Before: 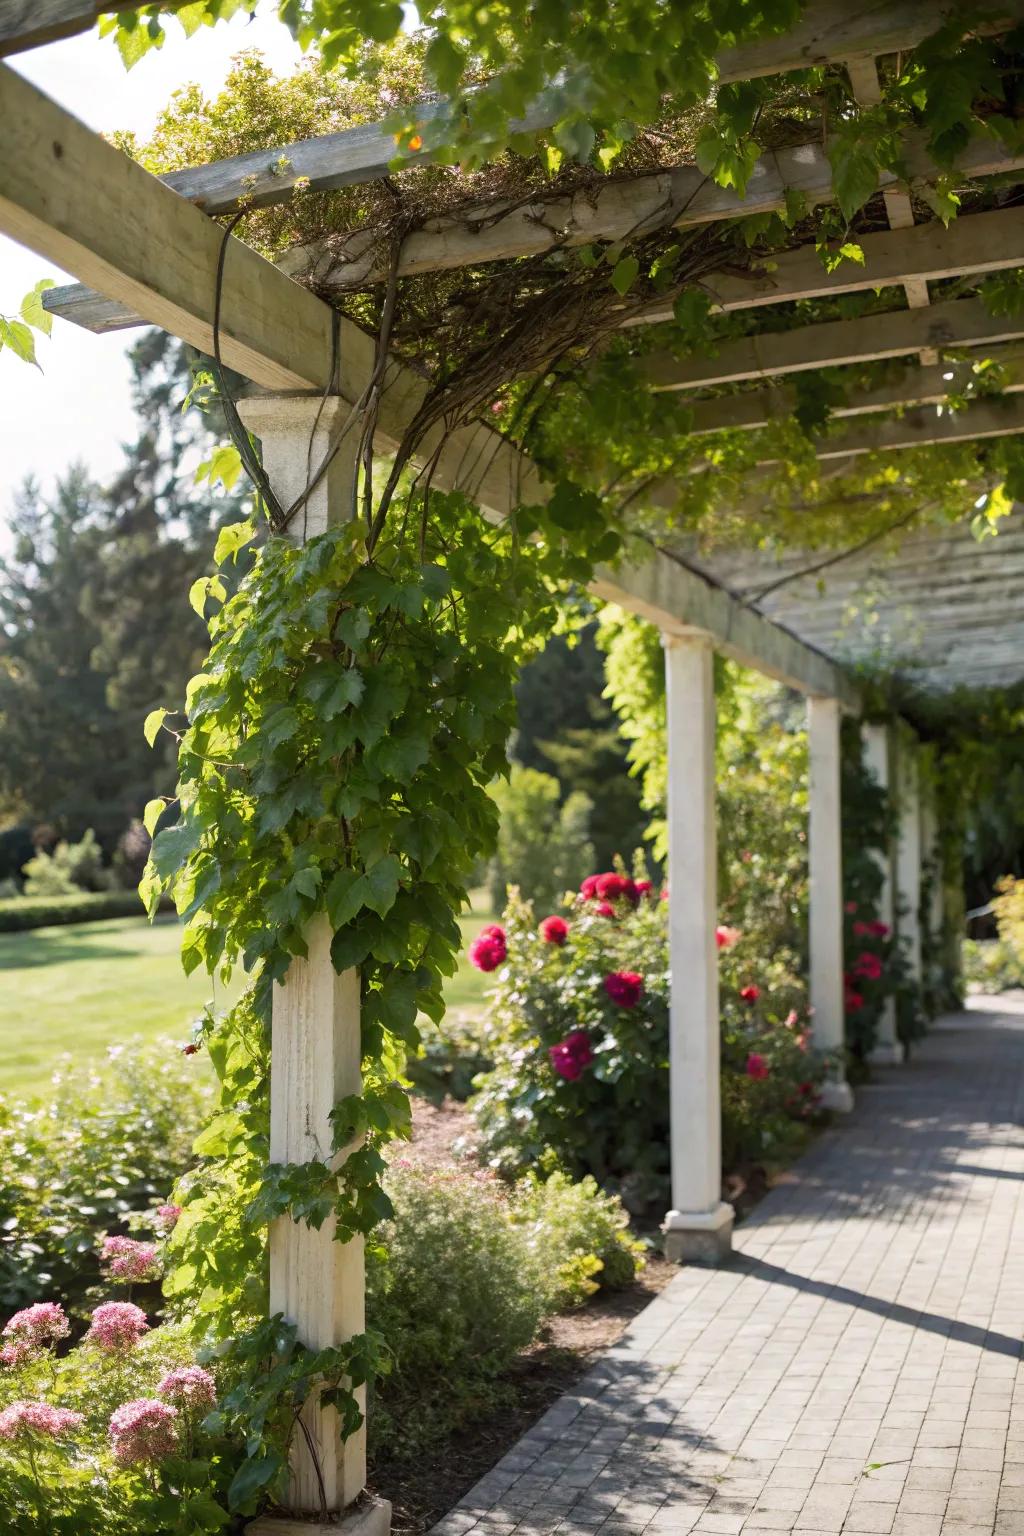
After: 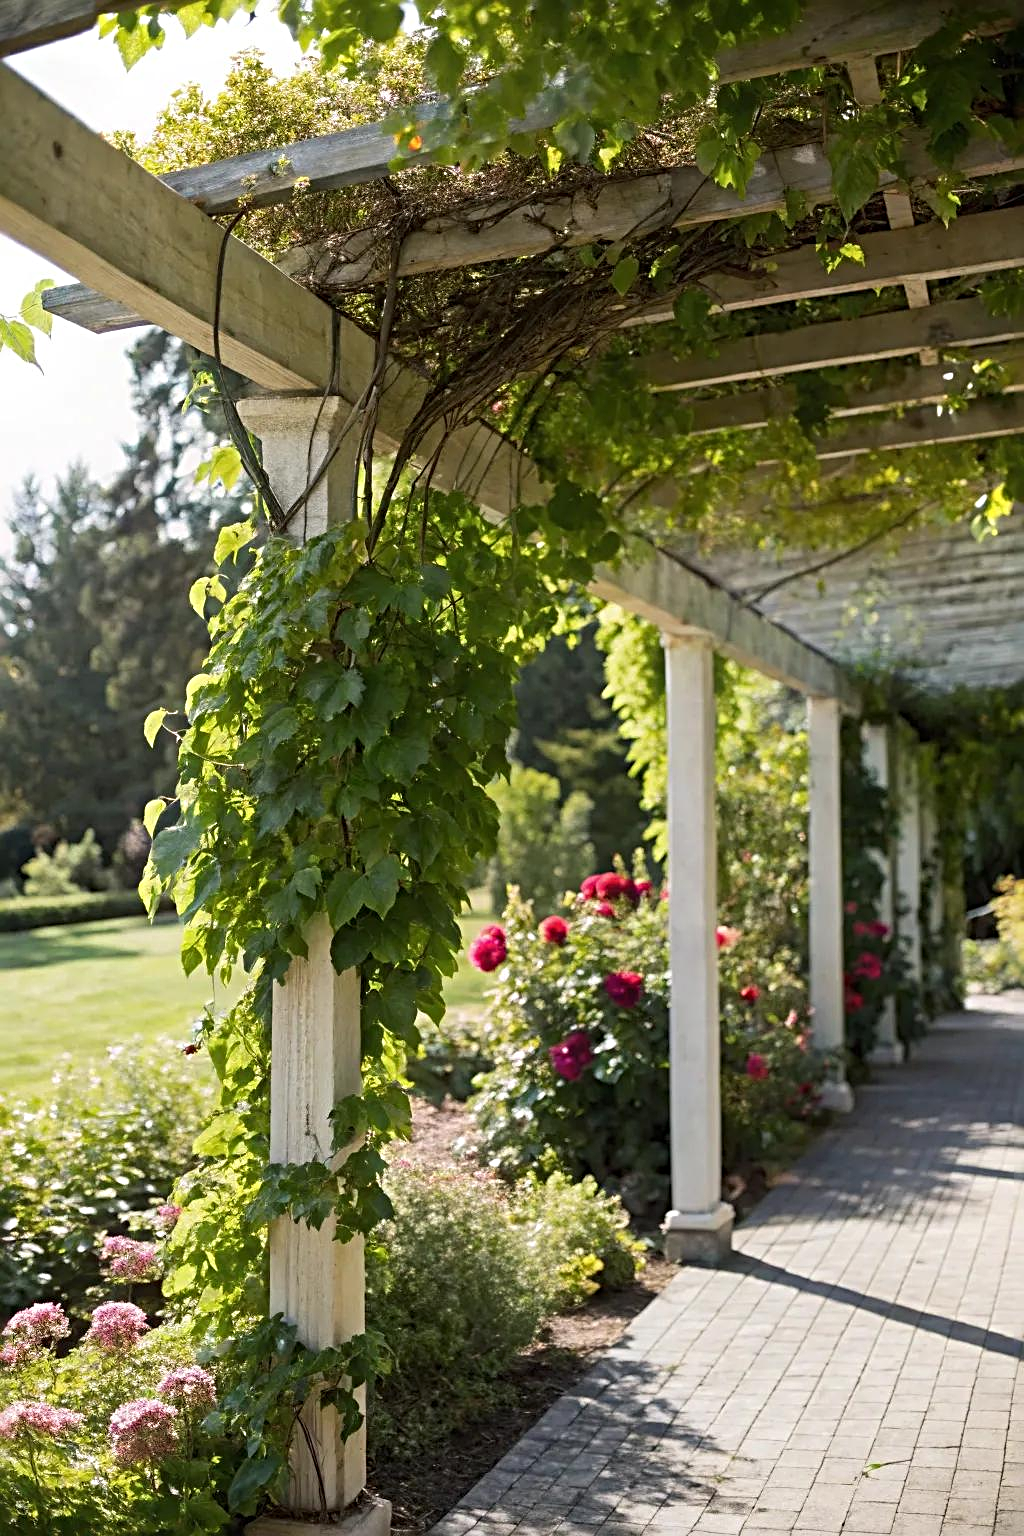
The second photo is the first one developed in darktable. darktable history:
sharpen: radius 3.966
